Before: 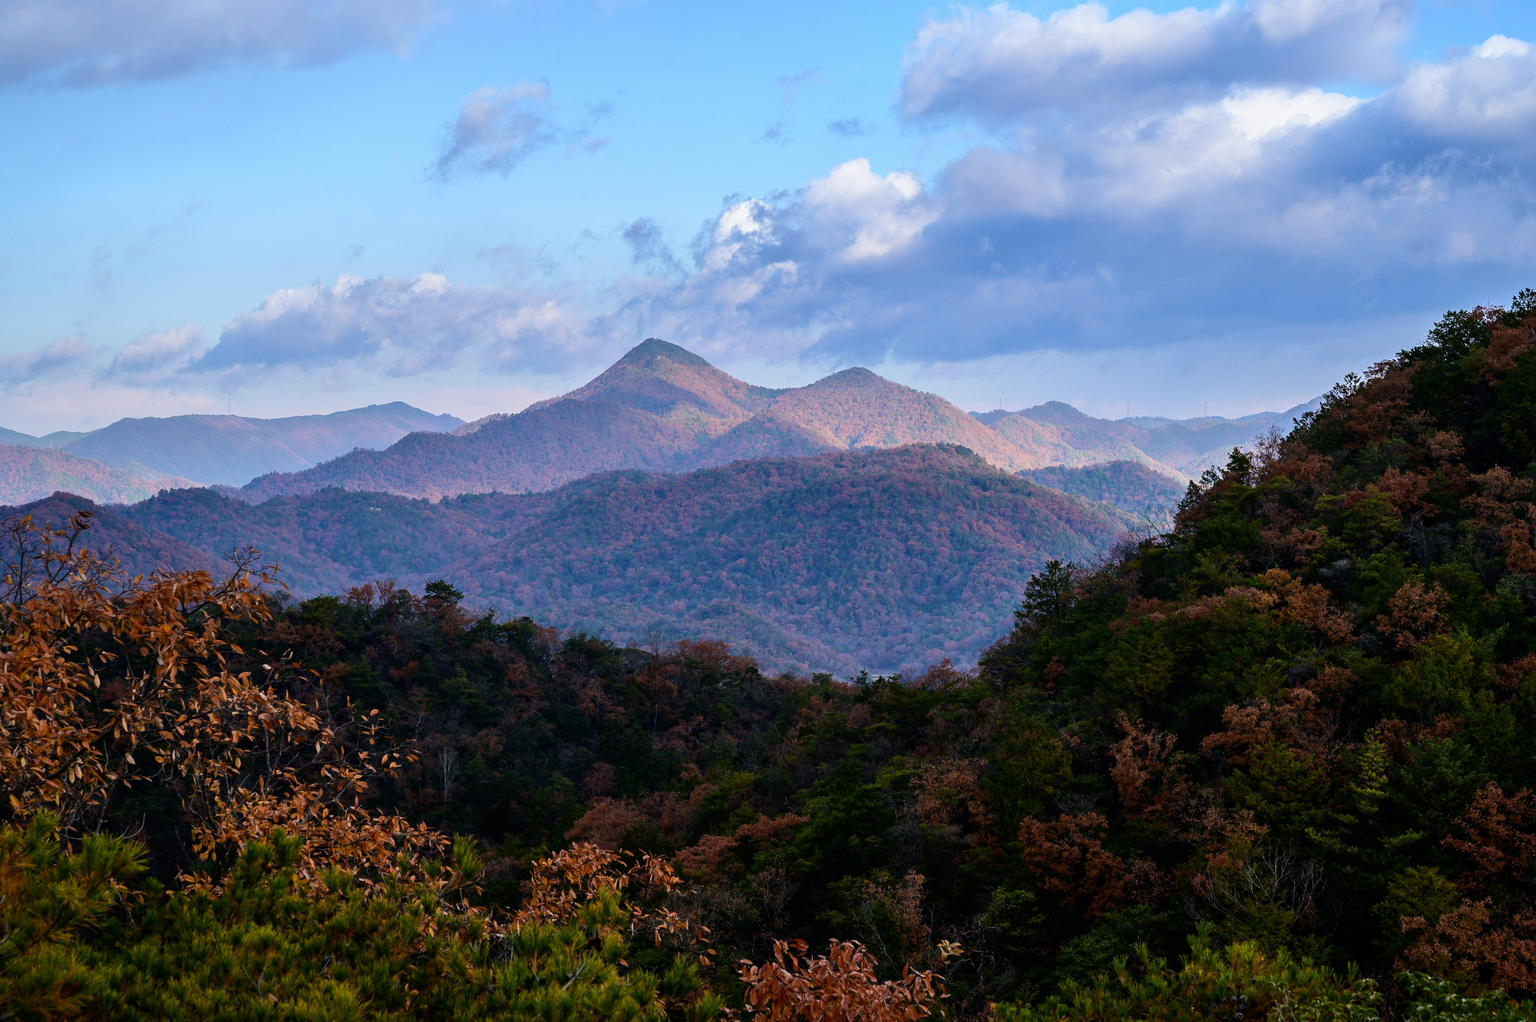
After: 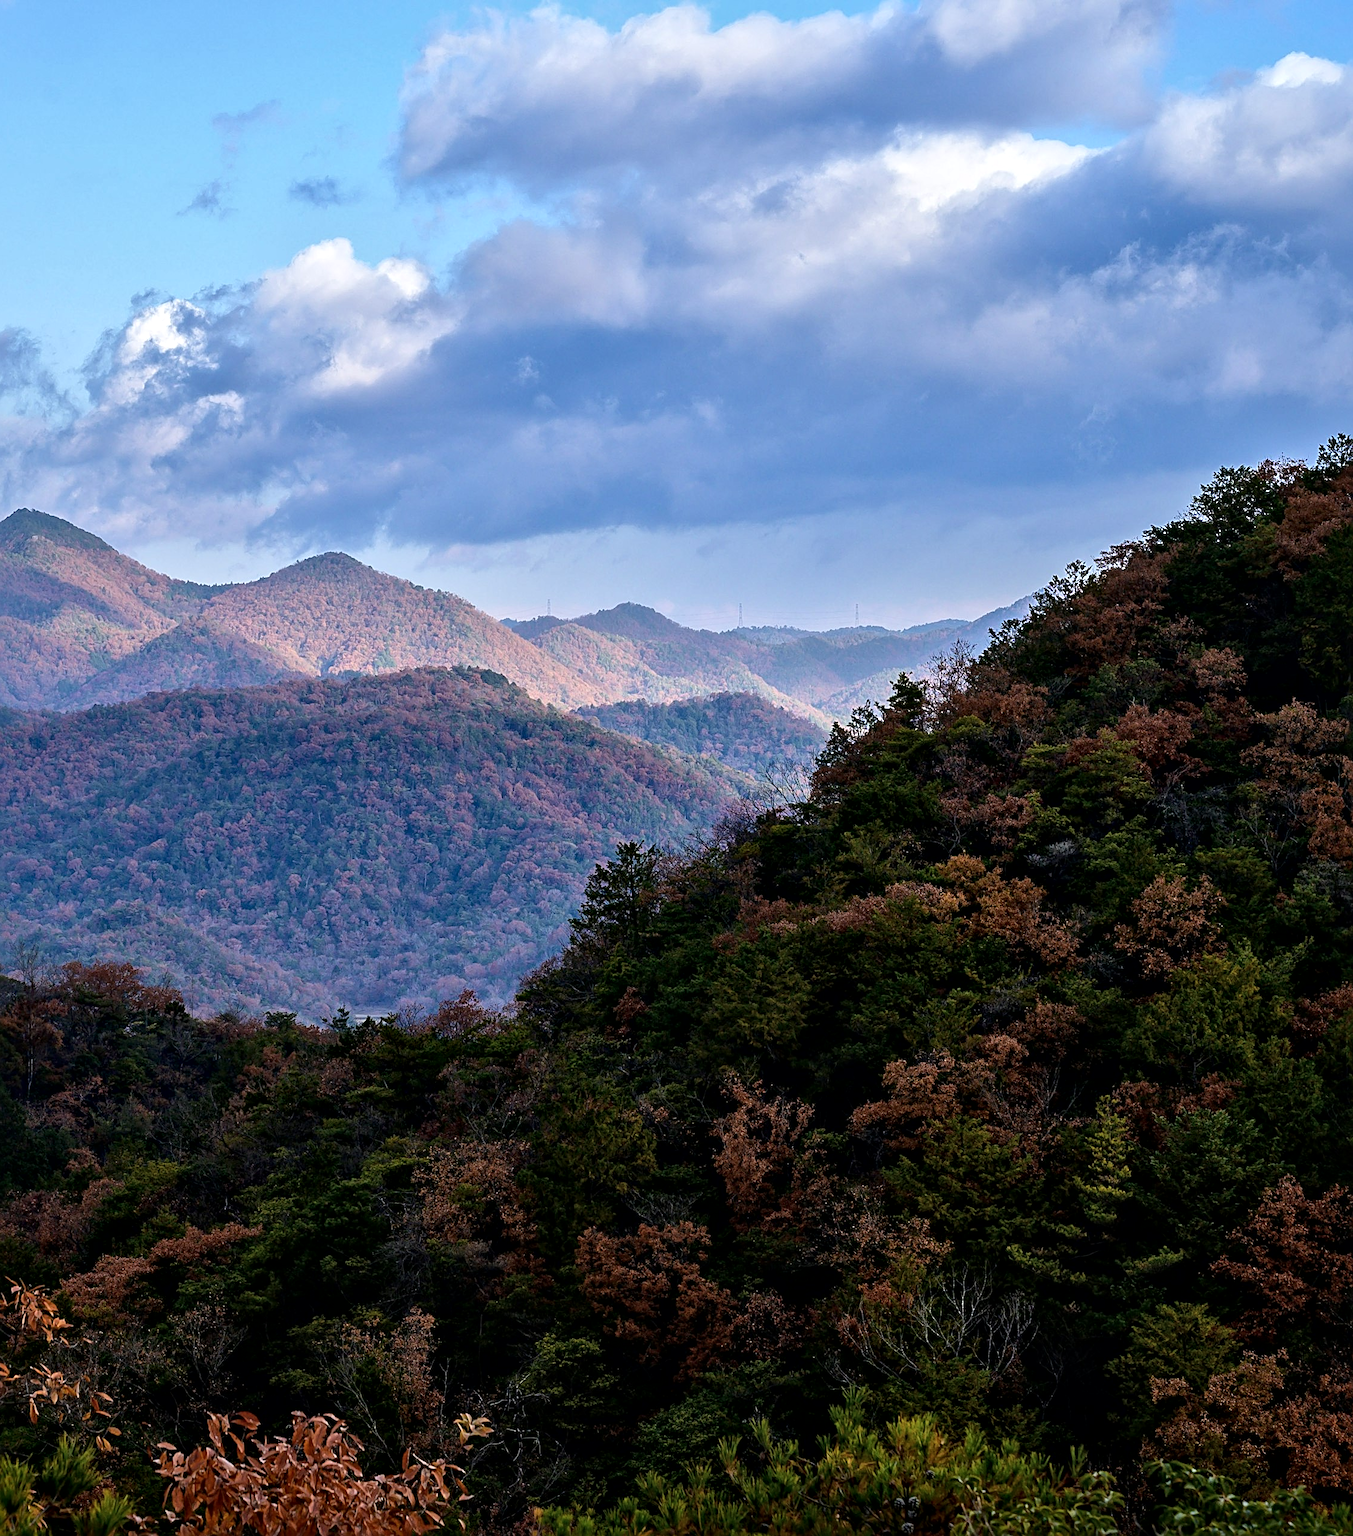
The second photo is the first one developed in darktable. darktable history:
local contrast: mode bilateral grid, contrast 20, coarseness 50, detail 148%, midtone range 0.2
sharpen: radius 2.767
crop: left 41.402%
